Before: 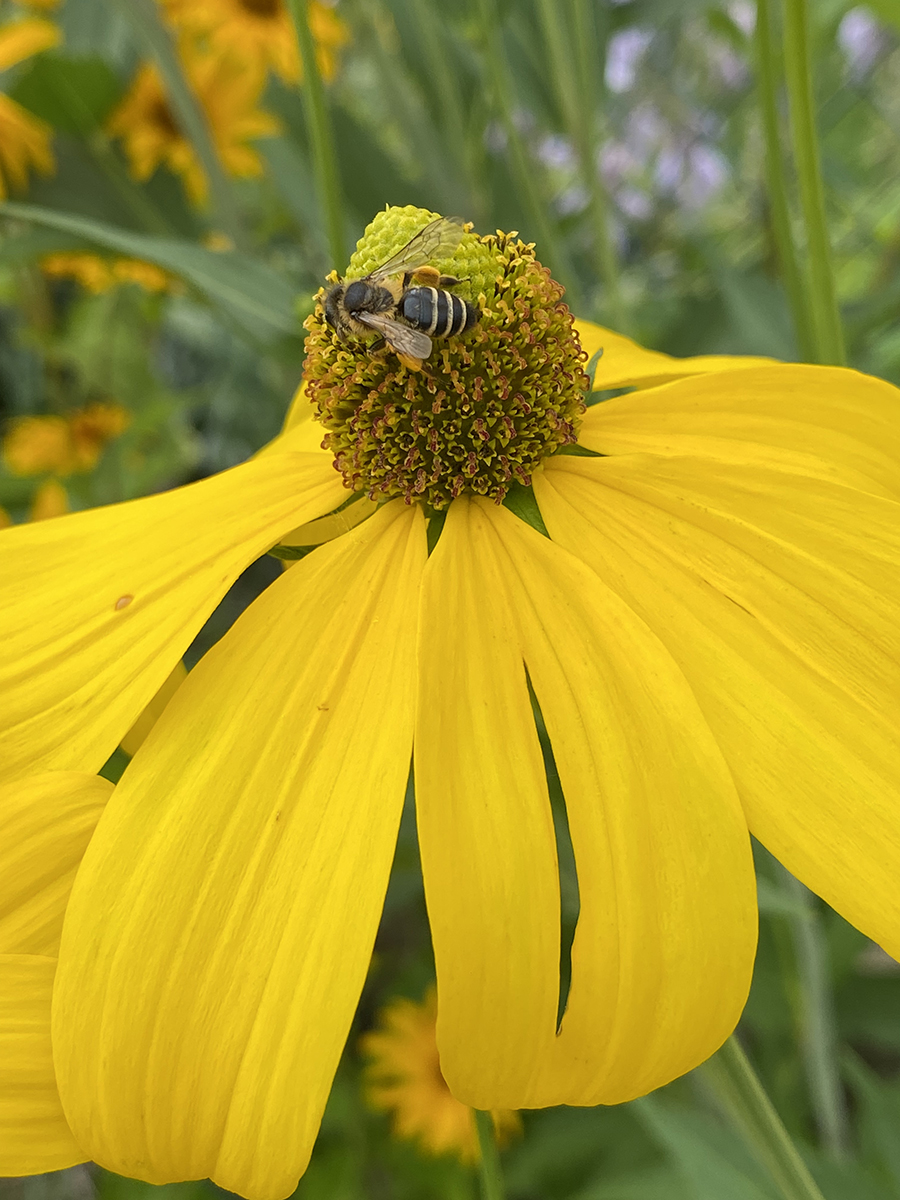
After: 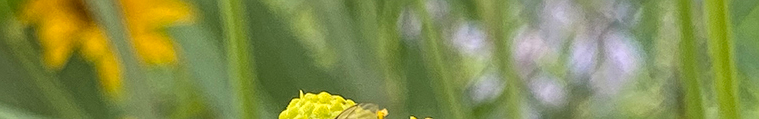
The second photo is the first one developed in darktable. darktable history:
shadows and highlights: soften with gaussian
crop and rotate: left 9.644%, top 9.491%, right 6.021%, bottom 80.509%
global tonemap: drago (1, 100), detail 1
local contrast: mode bilateral grid, contrast 20, coarseness 50, detail 120%, midtone range 0.2
